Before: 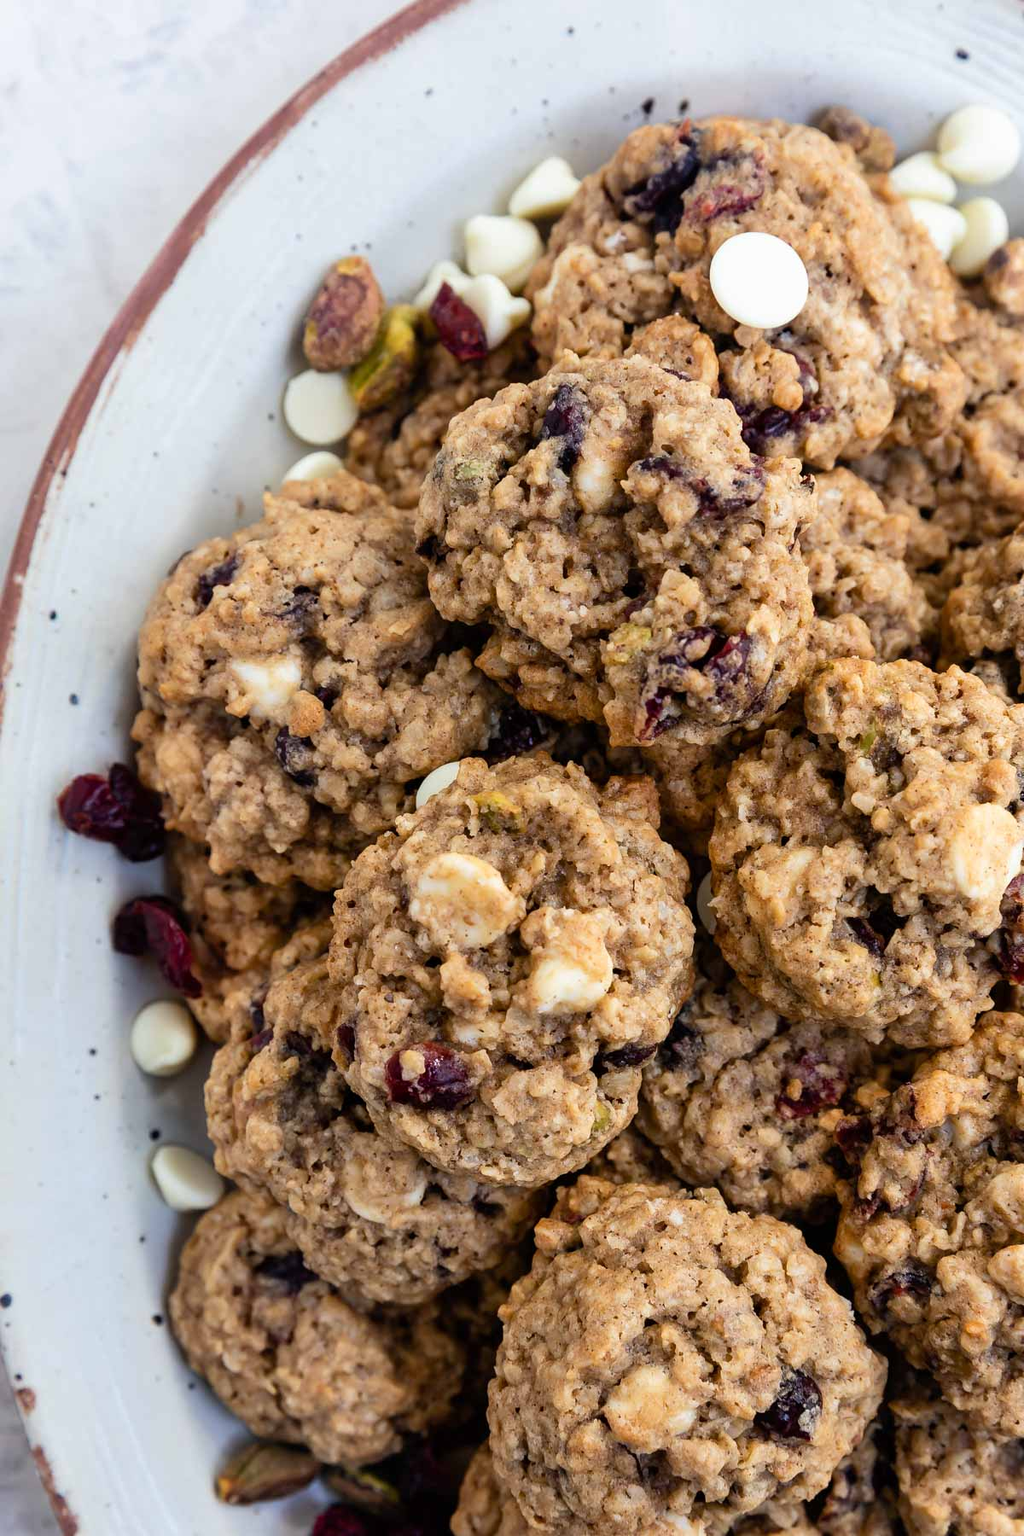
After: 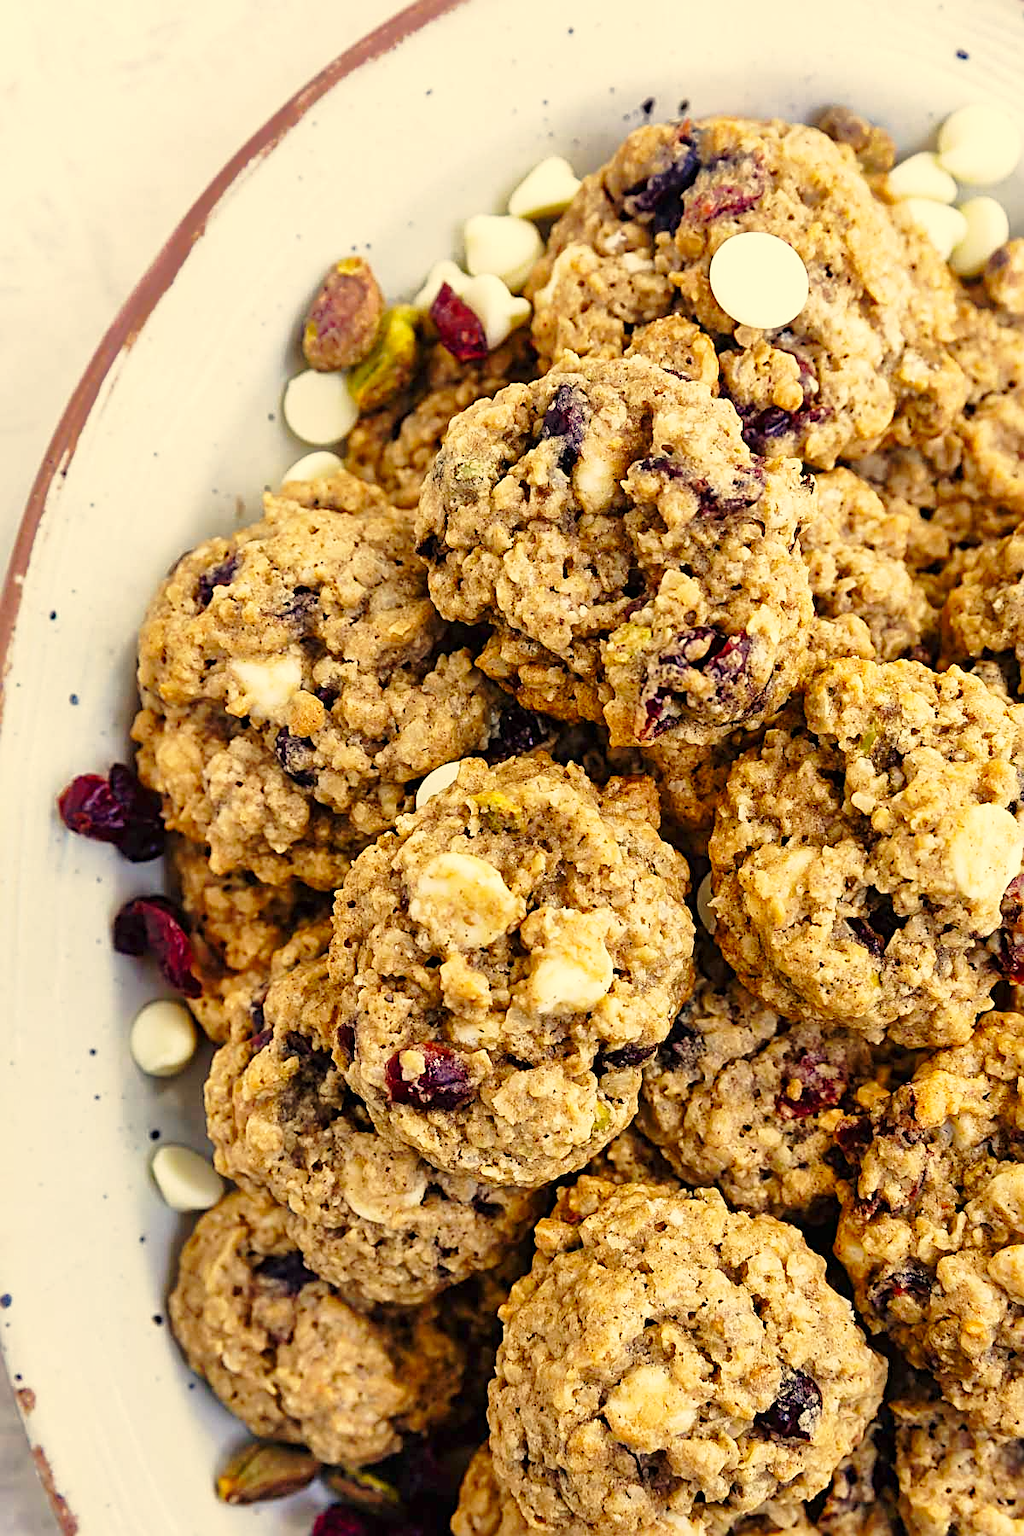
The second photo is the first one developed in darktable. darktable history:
shadows and highlights: on, module defaults
sharpen: radius 2.589, amount 0.682
base curve: curves: ch0 [(0, 0) (0.028, 0.03) (0.121, 0.232) (0.46, 0.748) (0.859, 0.968) (1, 1)], preserve colors none
color correction: highlights a* 2.48, highlights b* 22.64
